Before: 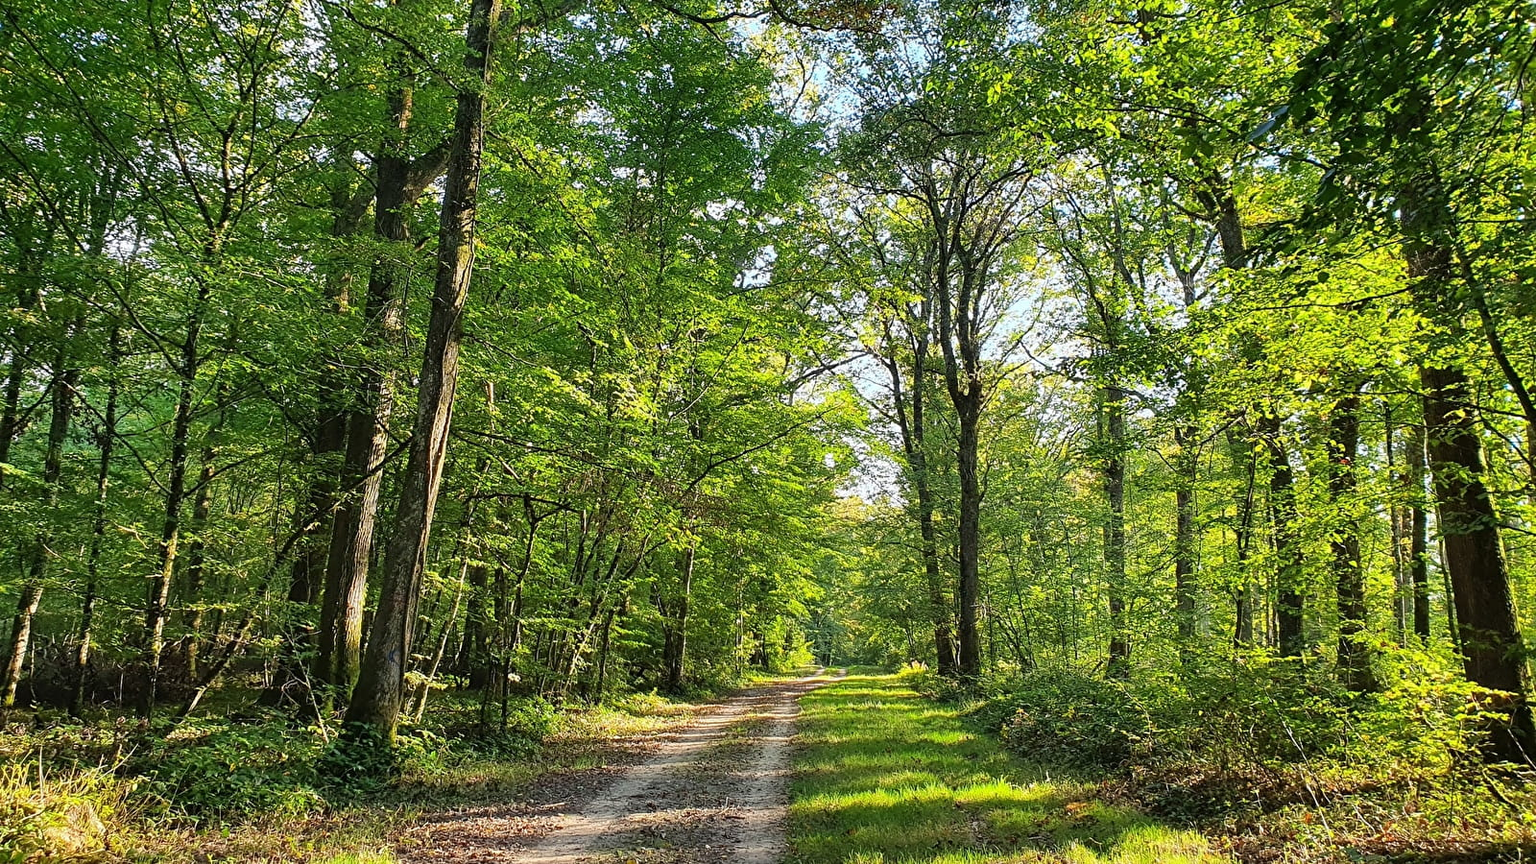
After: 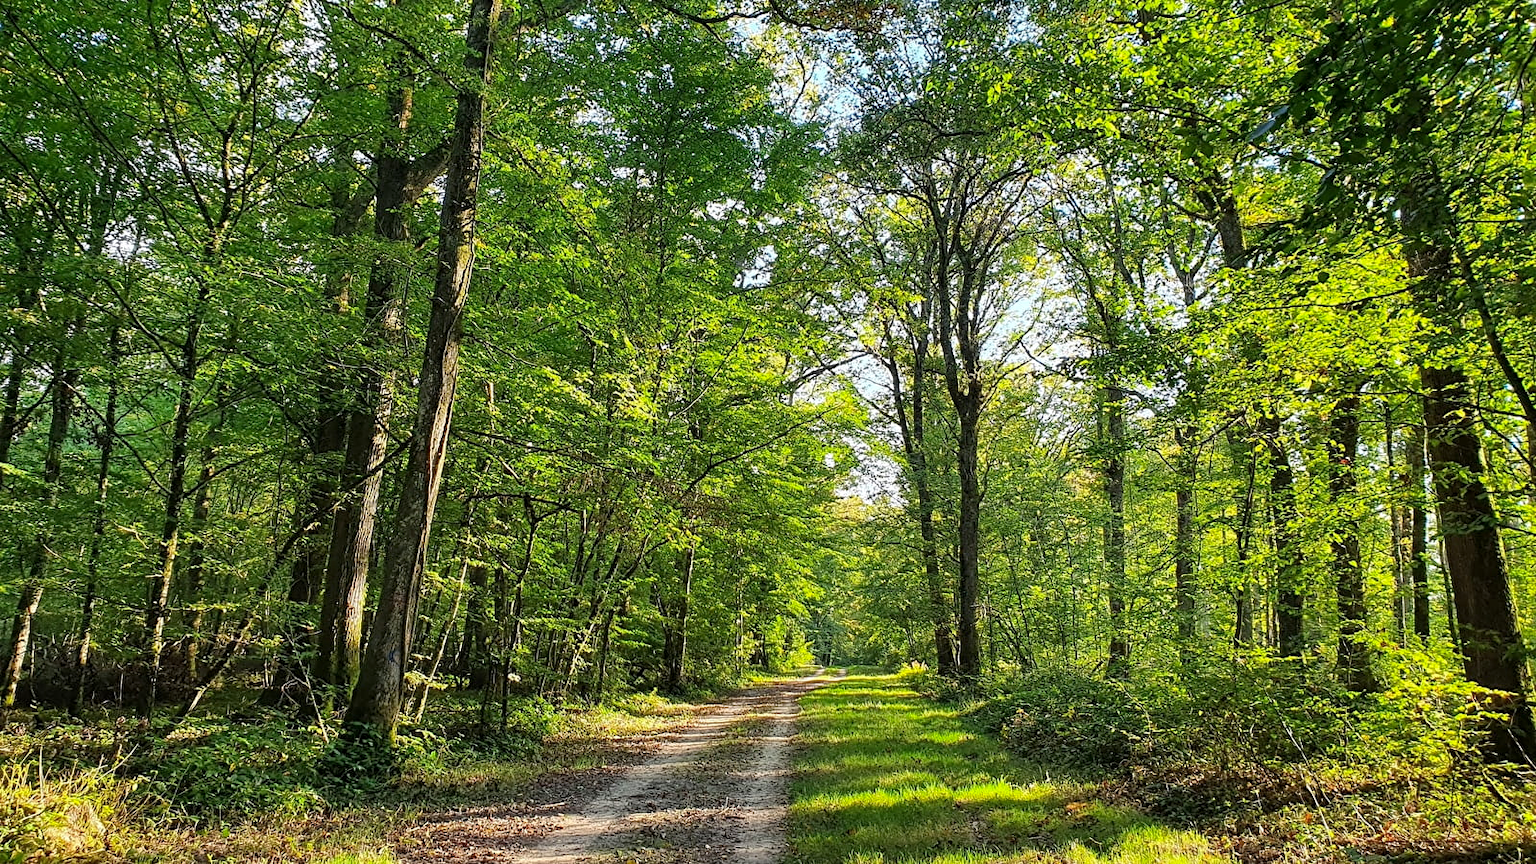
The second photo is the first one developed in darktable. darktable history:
vibrance: on, module defaults
local contrast: highlights 100%, shadows 100%, detail 120%, midtone range 0.2
